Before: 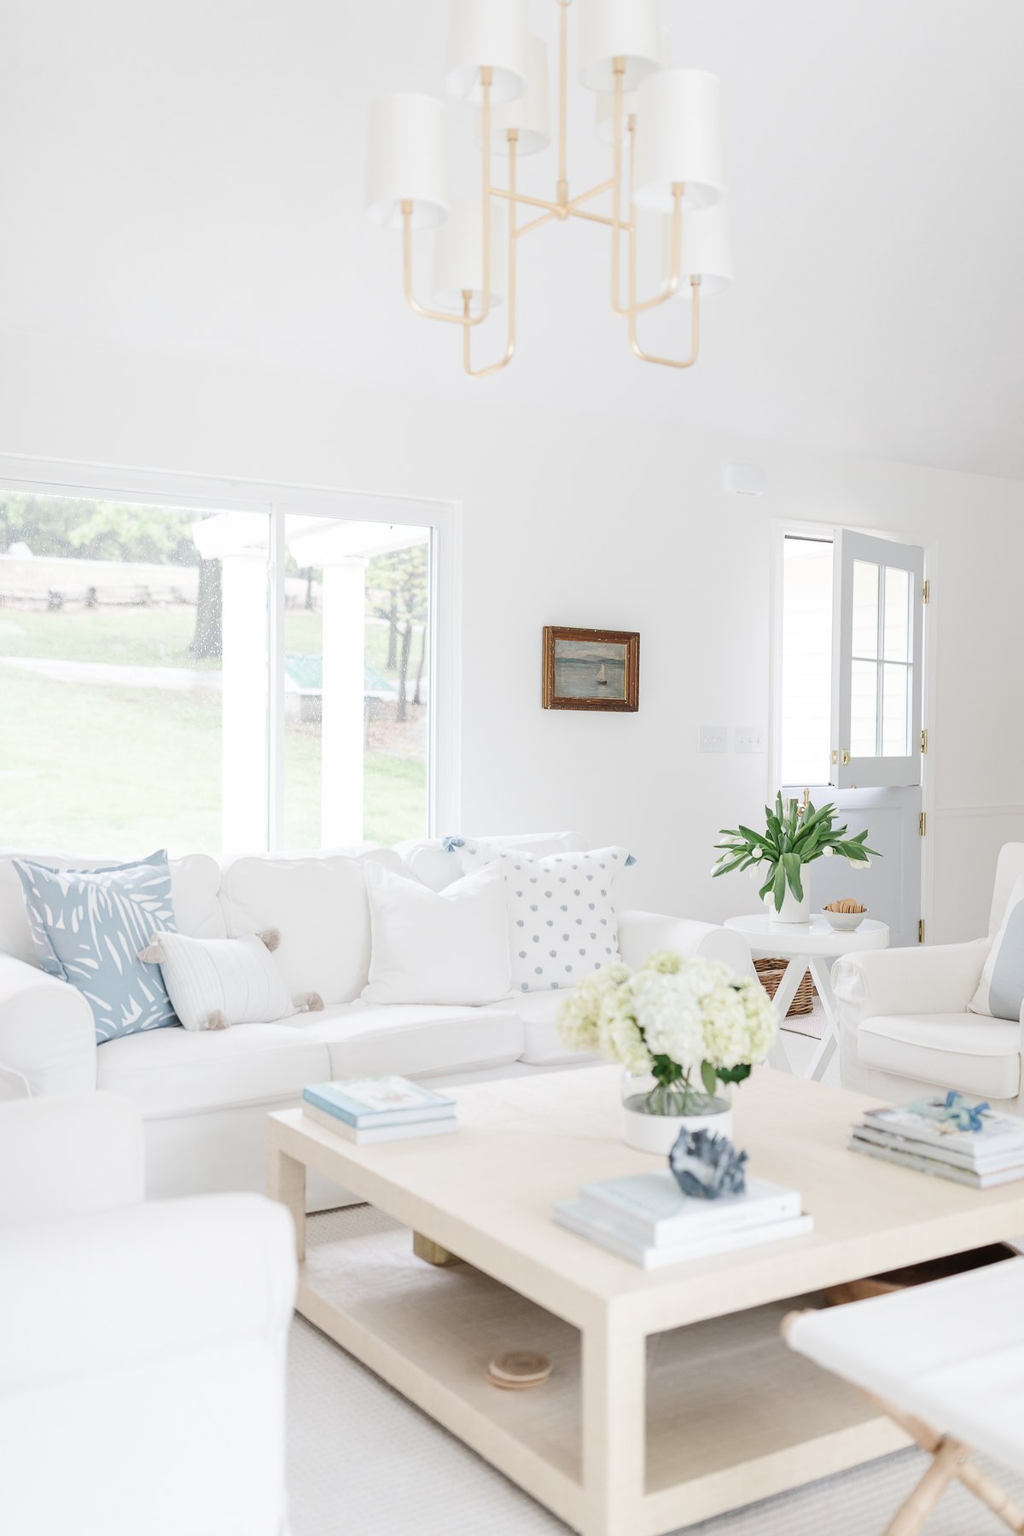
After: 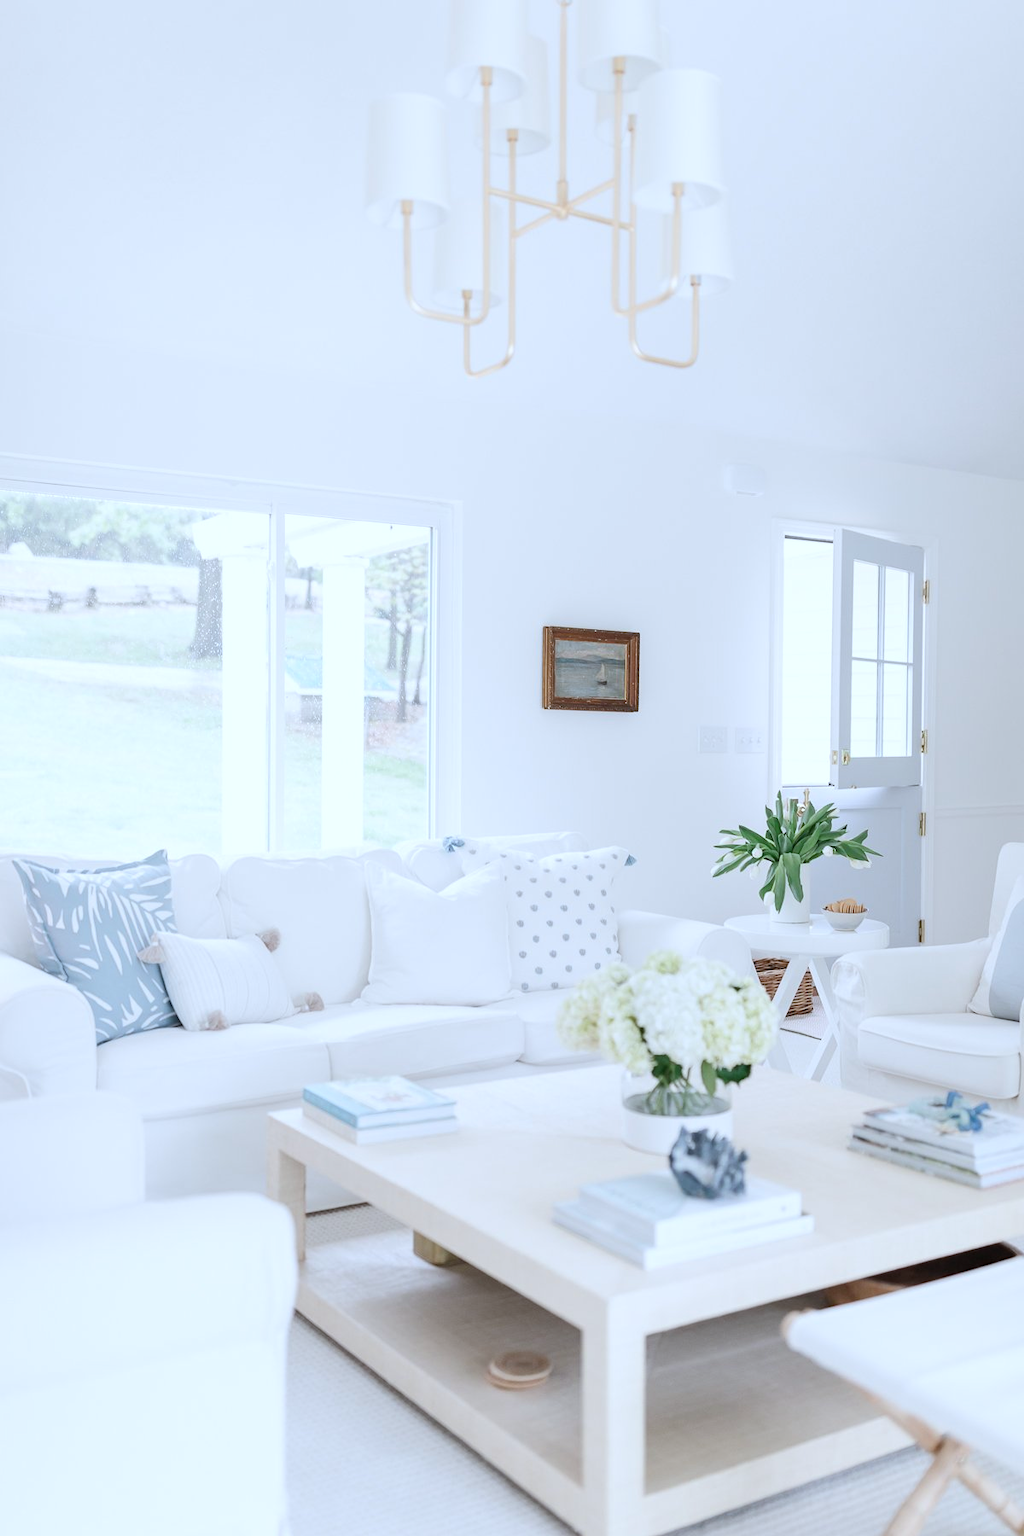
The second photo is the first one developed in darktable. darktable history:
color calibration: x 0.369, y 0.382, temperature 4313.94 K
